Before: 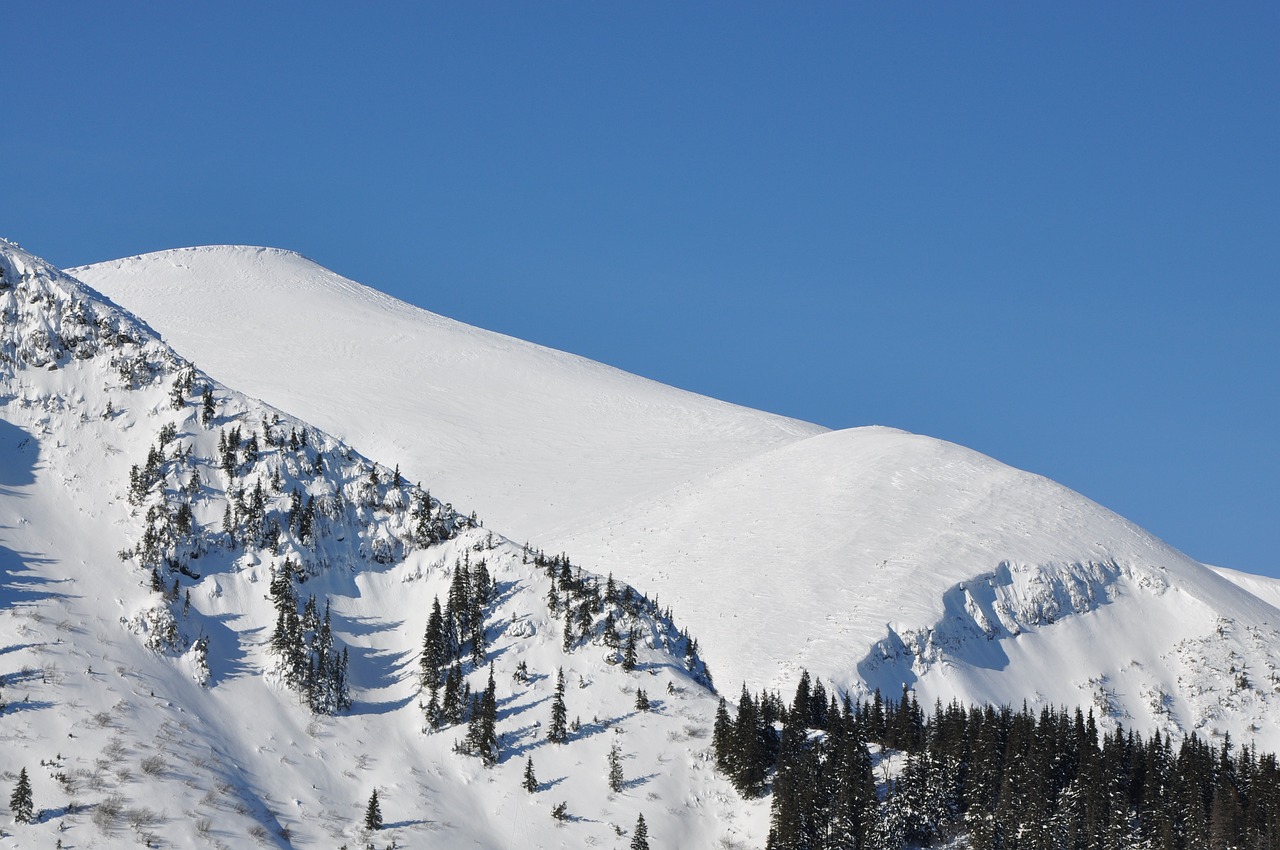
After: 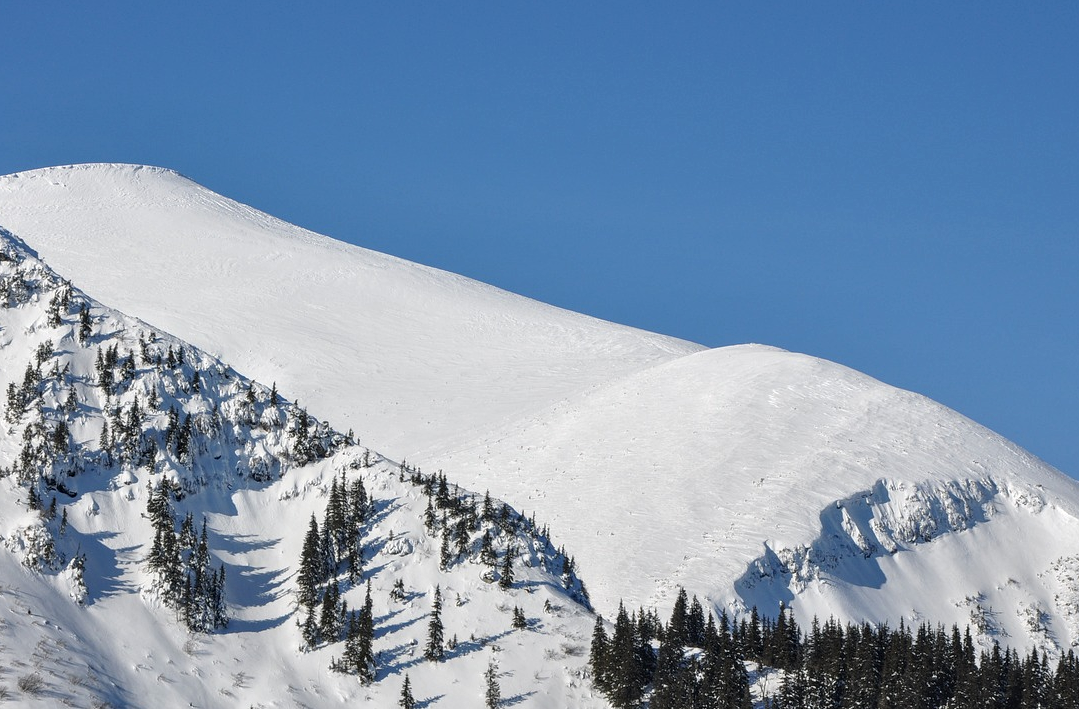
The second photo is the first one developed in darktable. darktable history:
crop and rotate: left 9.636%, top 9.685%, right 6.038%, bottom 6.89%
local contrast: detail 130%
